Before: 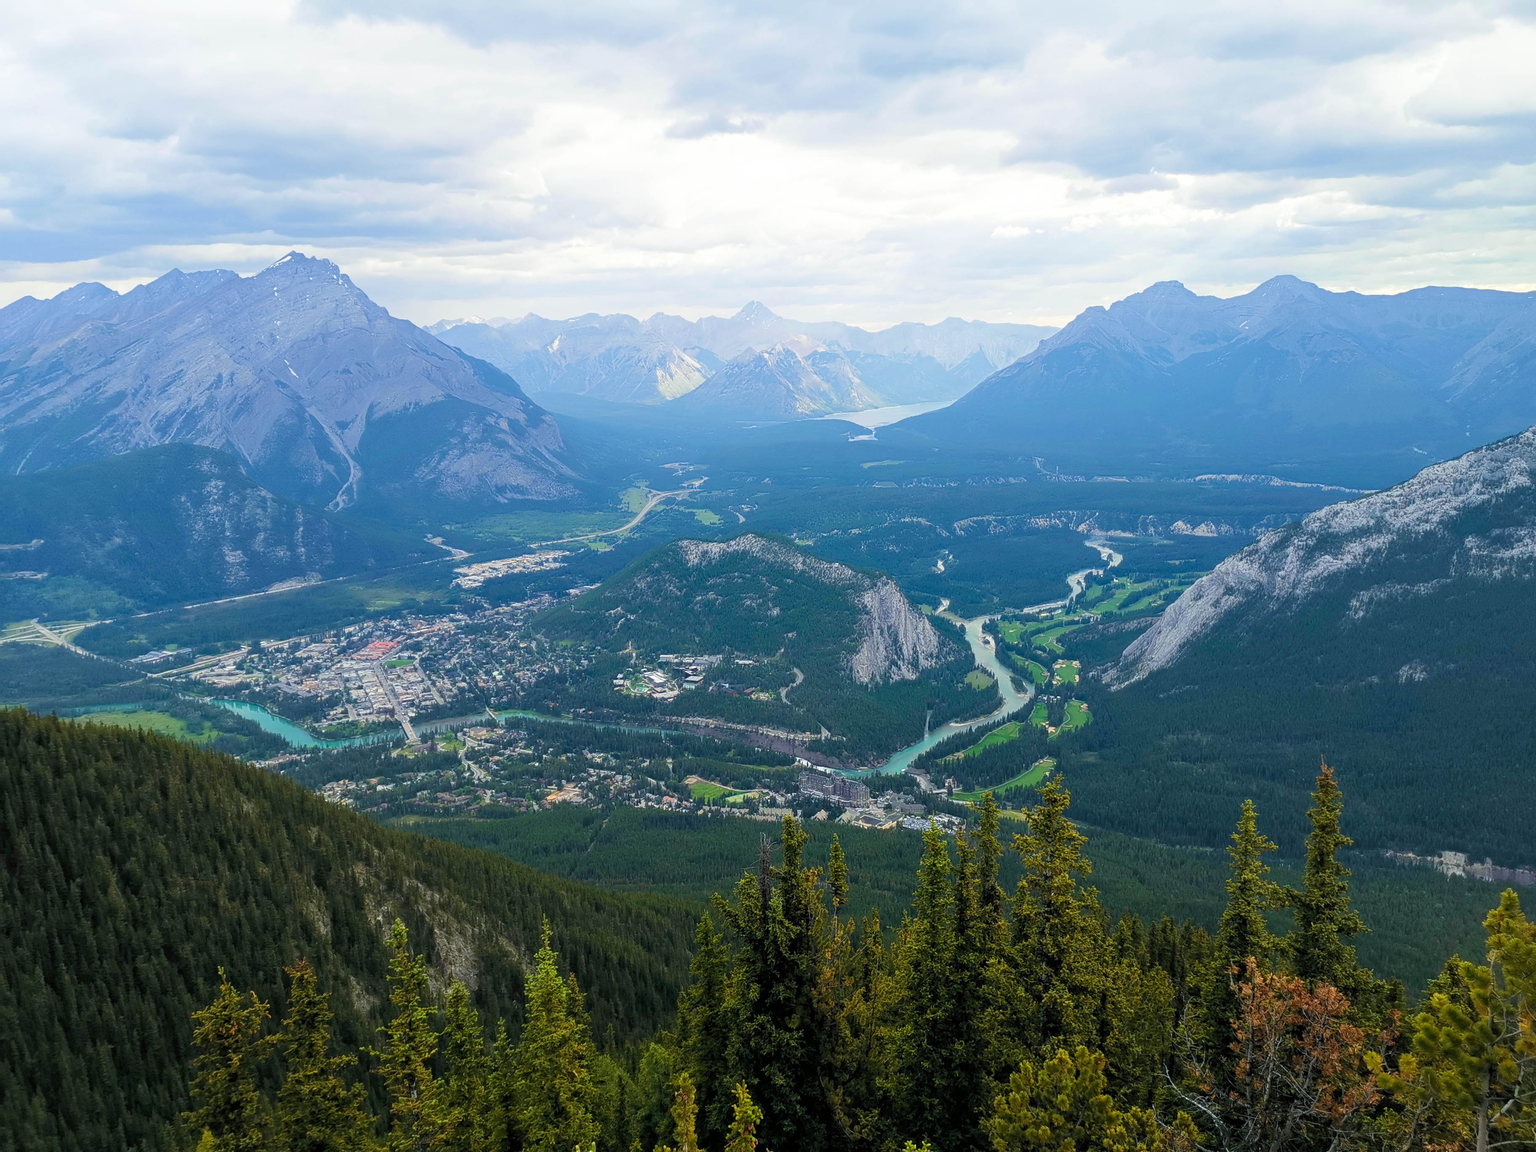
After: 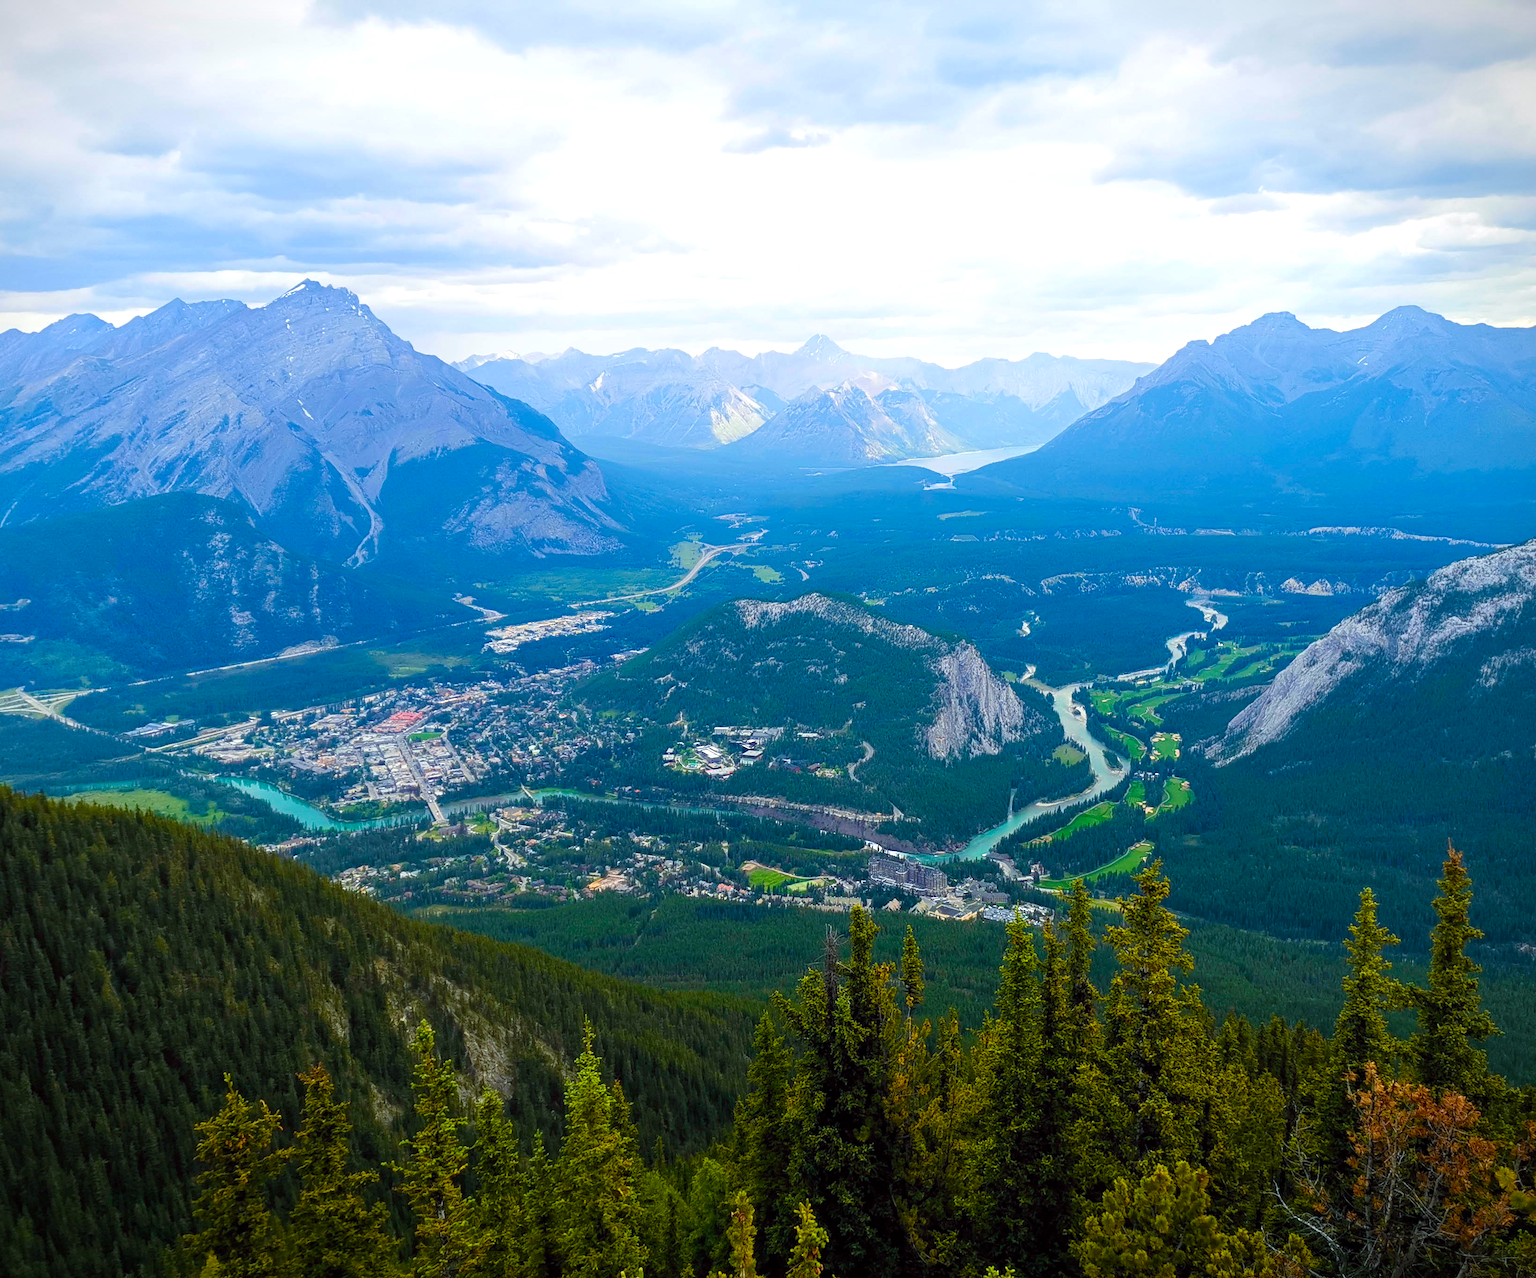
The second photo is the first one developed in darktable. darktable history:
crop and rotate: left 1.088%, right 8.807%
color balance rgb: perceptual saturation grading › global saturation 20%, perceptual saturation grading › highlights -25%, perceptual saturation grading › shadows 25%
color balance: lift [1, 1.001, 0.999, 1.001], gamma [1, 1.004, 1.007, 0.993], gain [1, 0.991, 0.987, 1.013], contrast 7.5%, contrast fulcrum 10%, output saturation 115%
vignetting: fall-off start 97.23%, saturation -0.024, center (-0.033, -0.042), width/height ratio 1.179, unbound false
